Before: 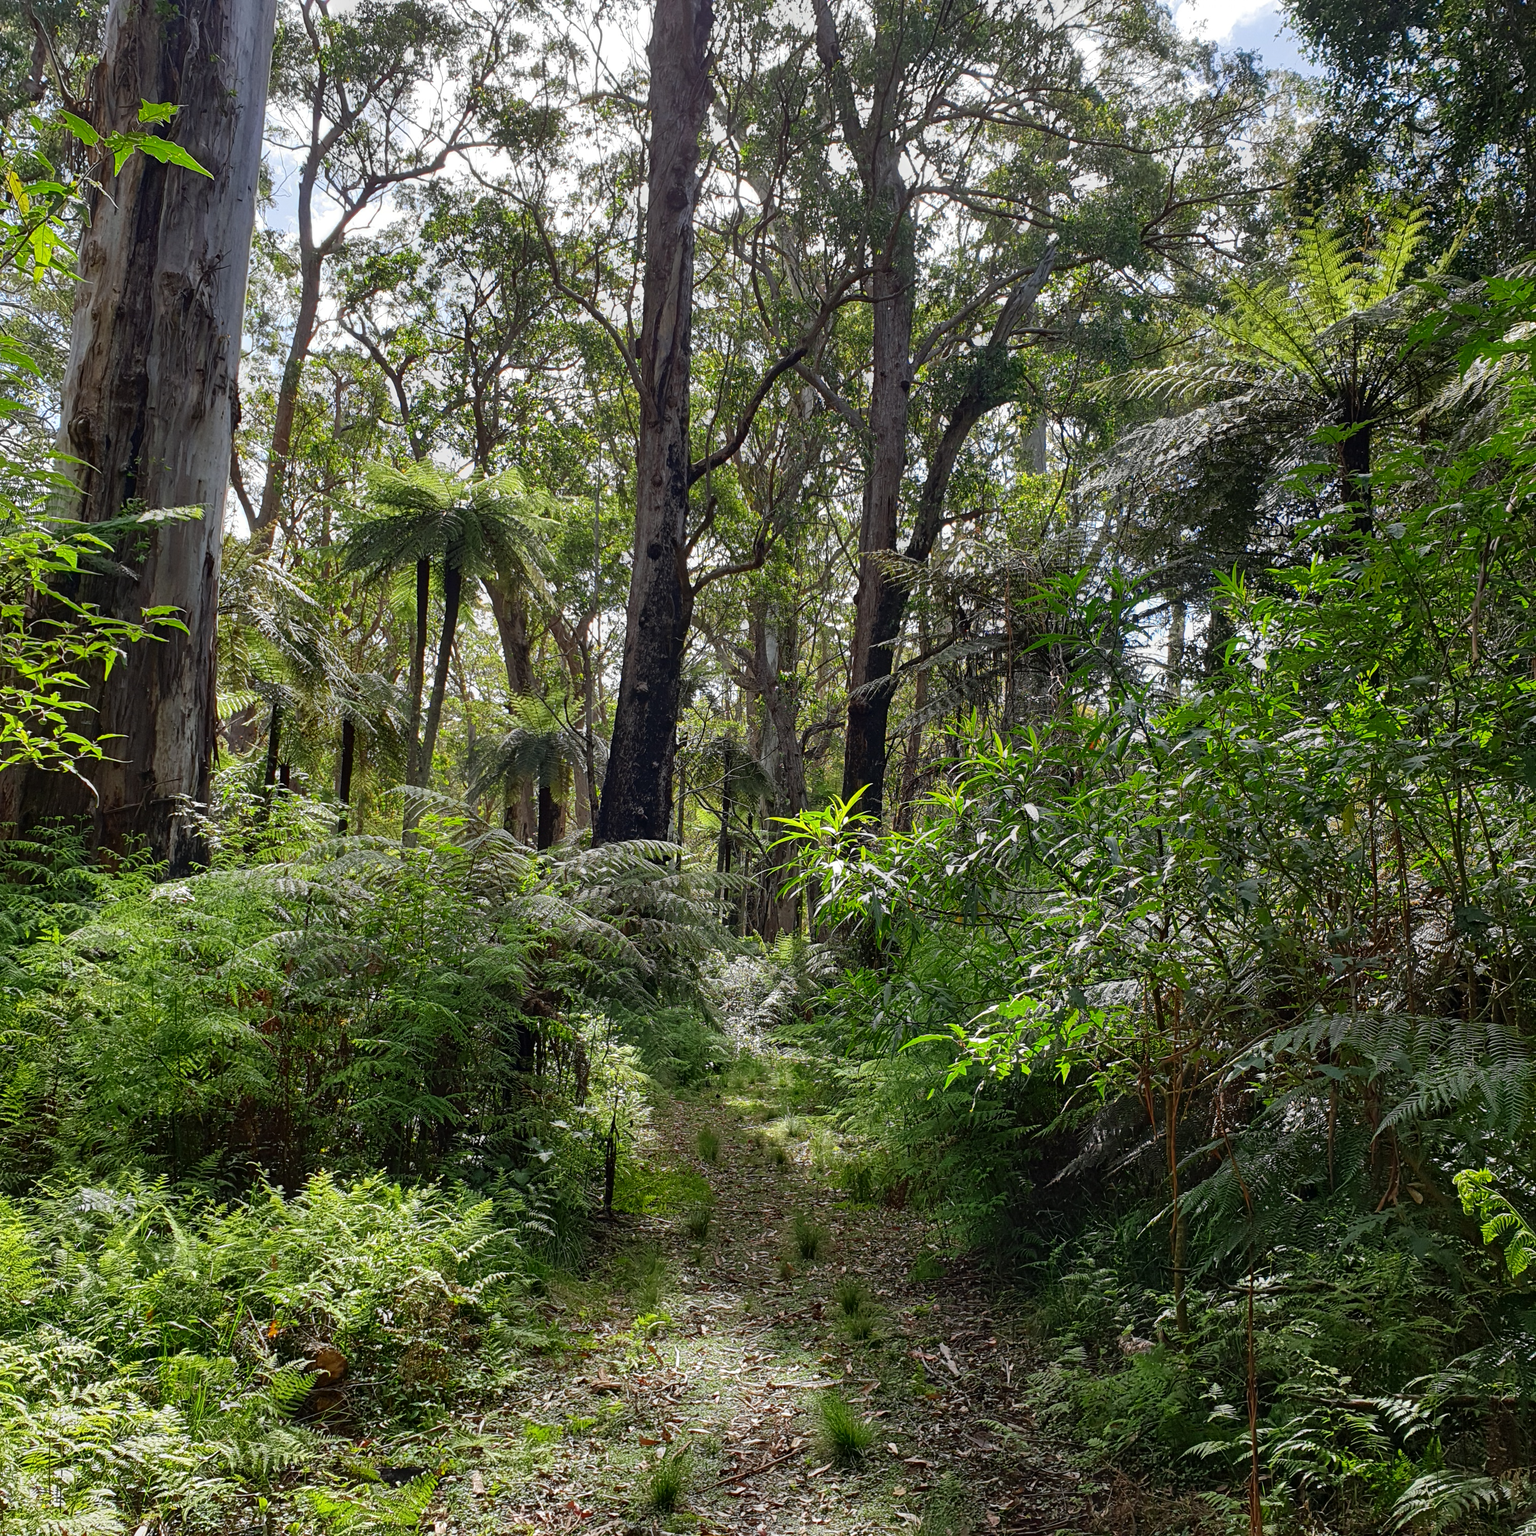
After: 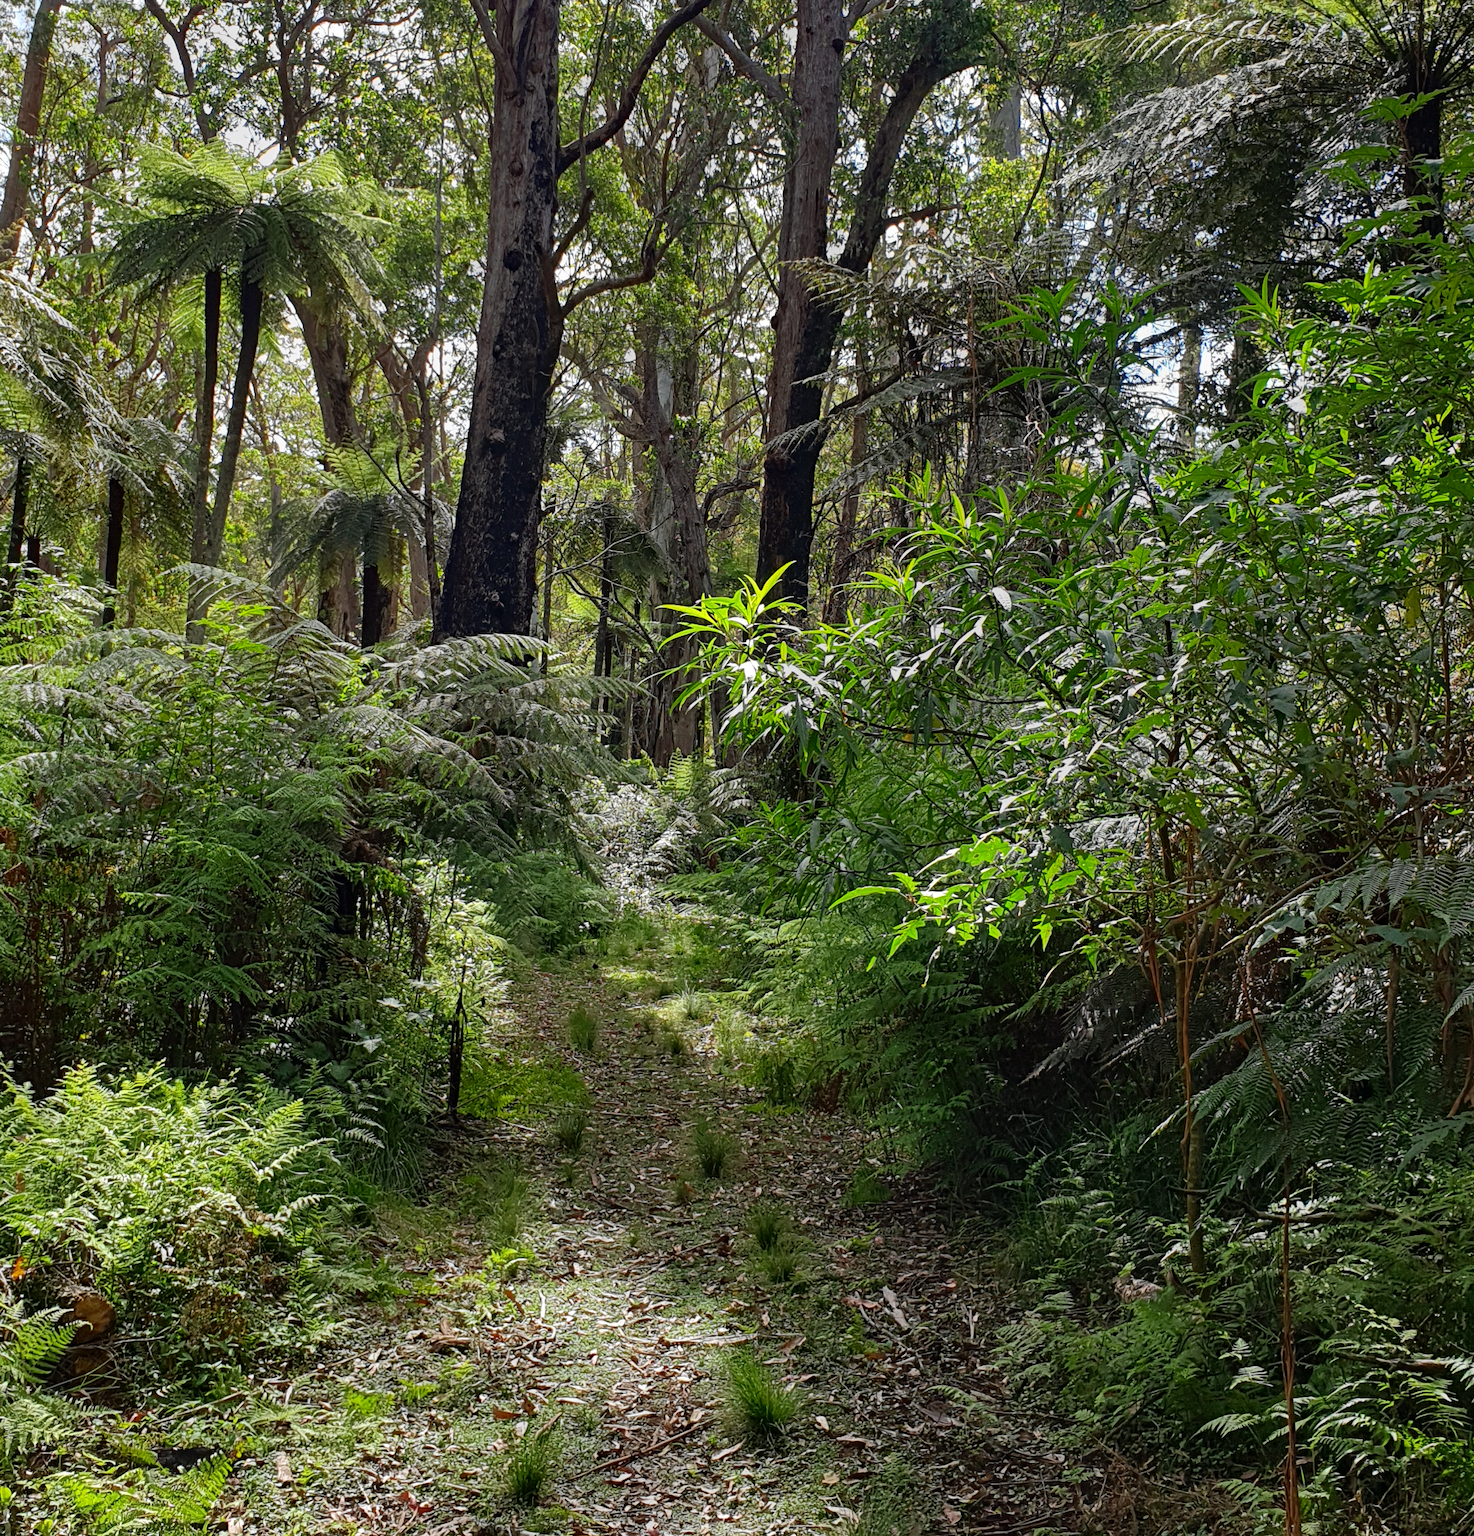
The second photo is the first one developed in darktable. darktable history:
crop: left 16.871%, top 22.857%, right 9.116%
haze removal: compatibility mode true, adaptive false
